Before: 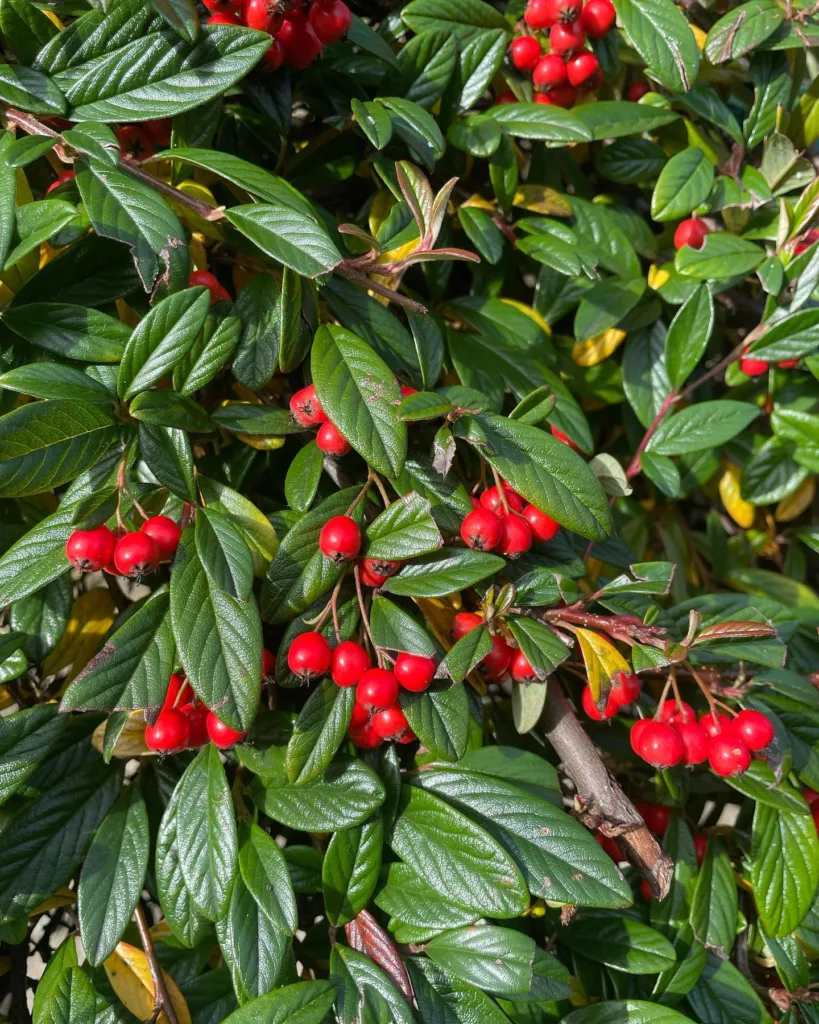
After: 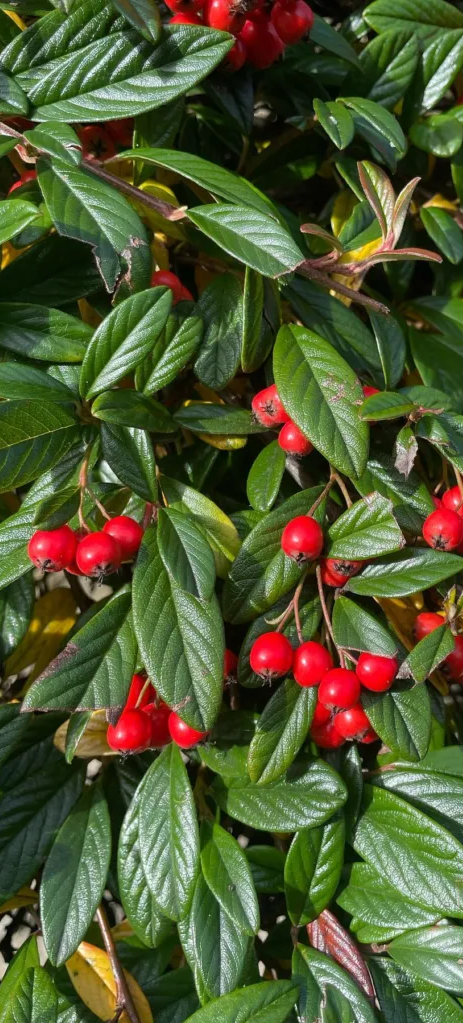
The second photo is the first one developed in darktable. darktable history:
crop: left 4.667%, right 38.795%
